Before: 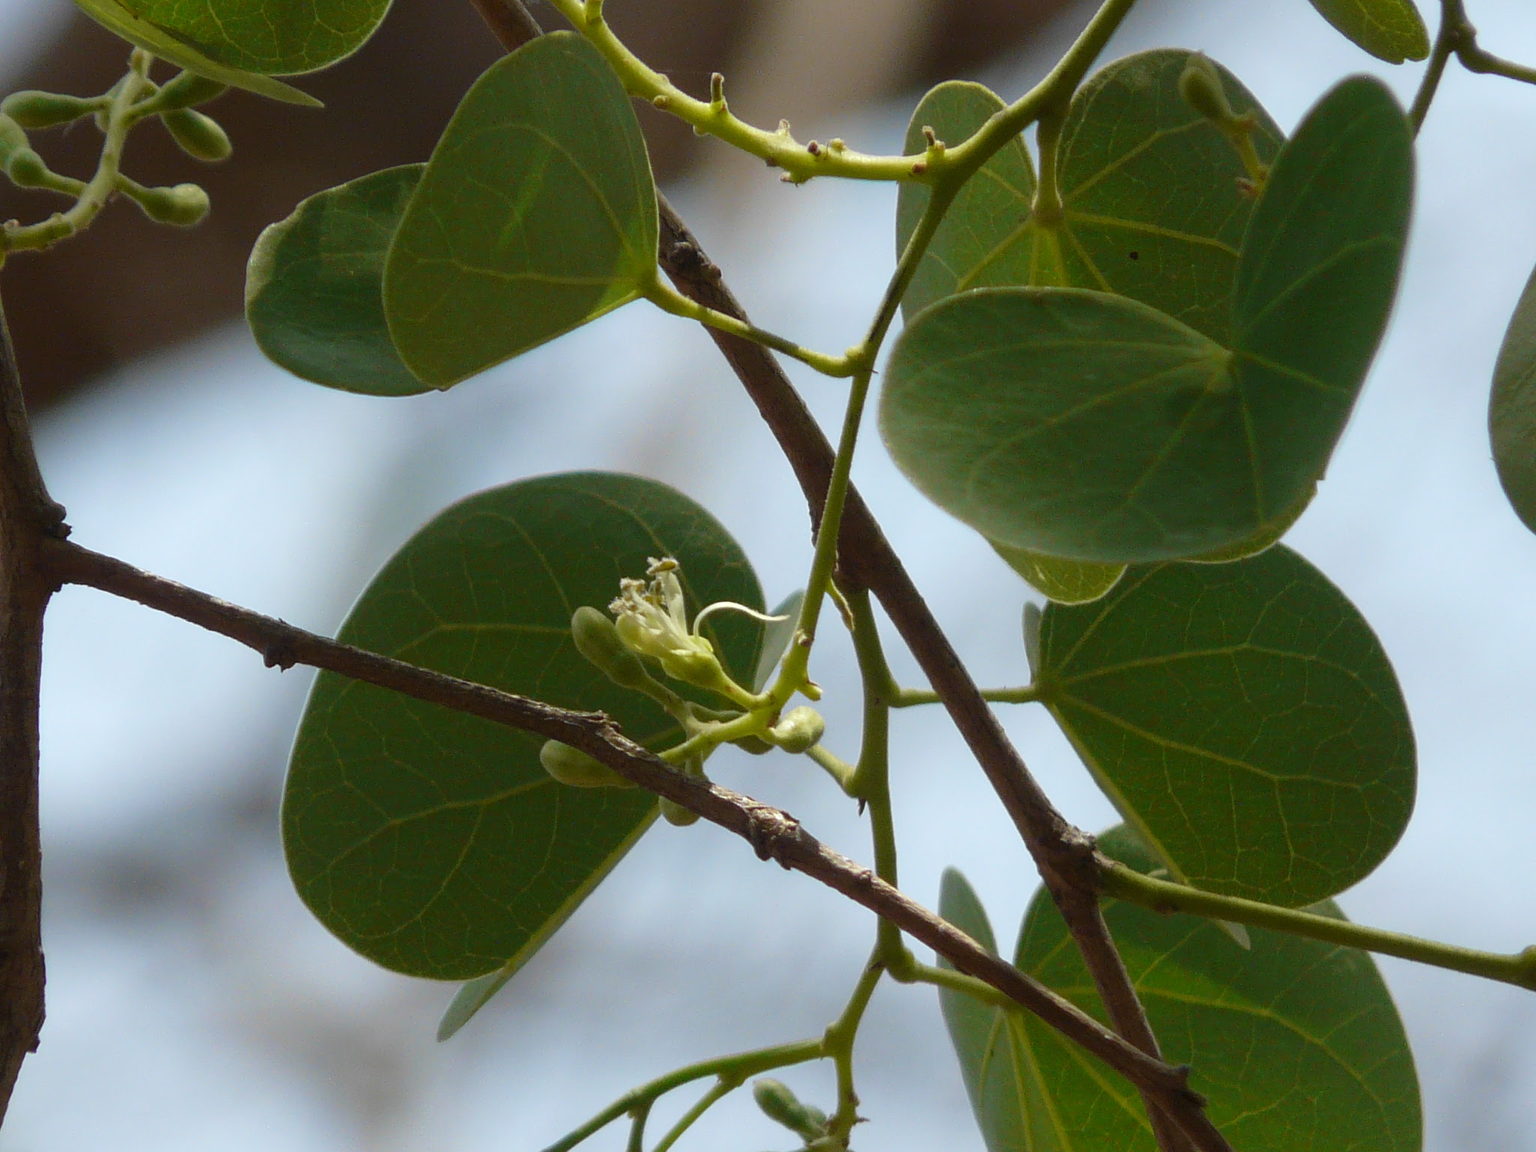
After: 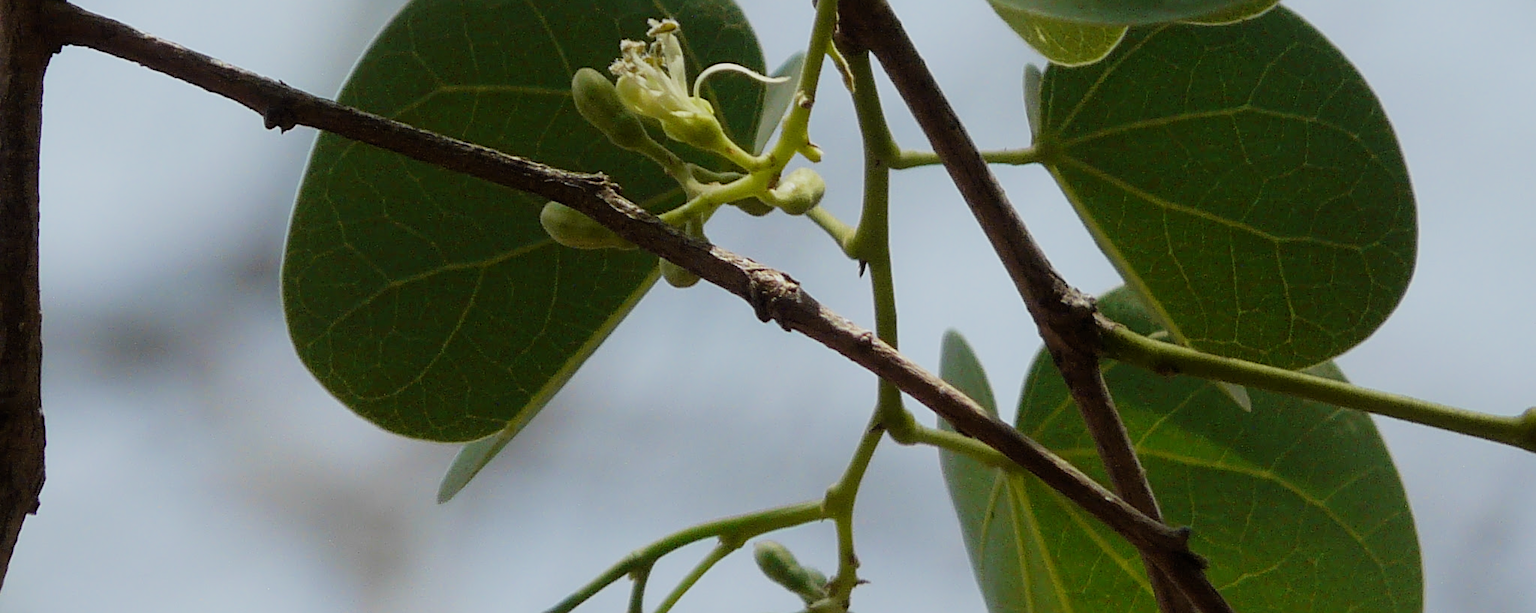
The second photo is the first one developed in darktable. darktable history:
crop and rotate: top 46.746%, right 0.005%
sharpen: radius 2.504, amount 0.333
filmic rgb: black relative exposure -7.65 EV, white relative exposure 4.56 EV, hardness 3.61, contrast 1.06
